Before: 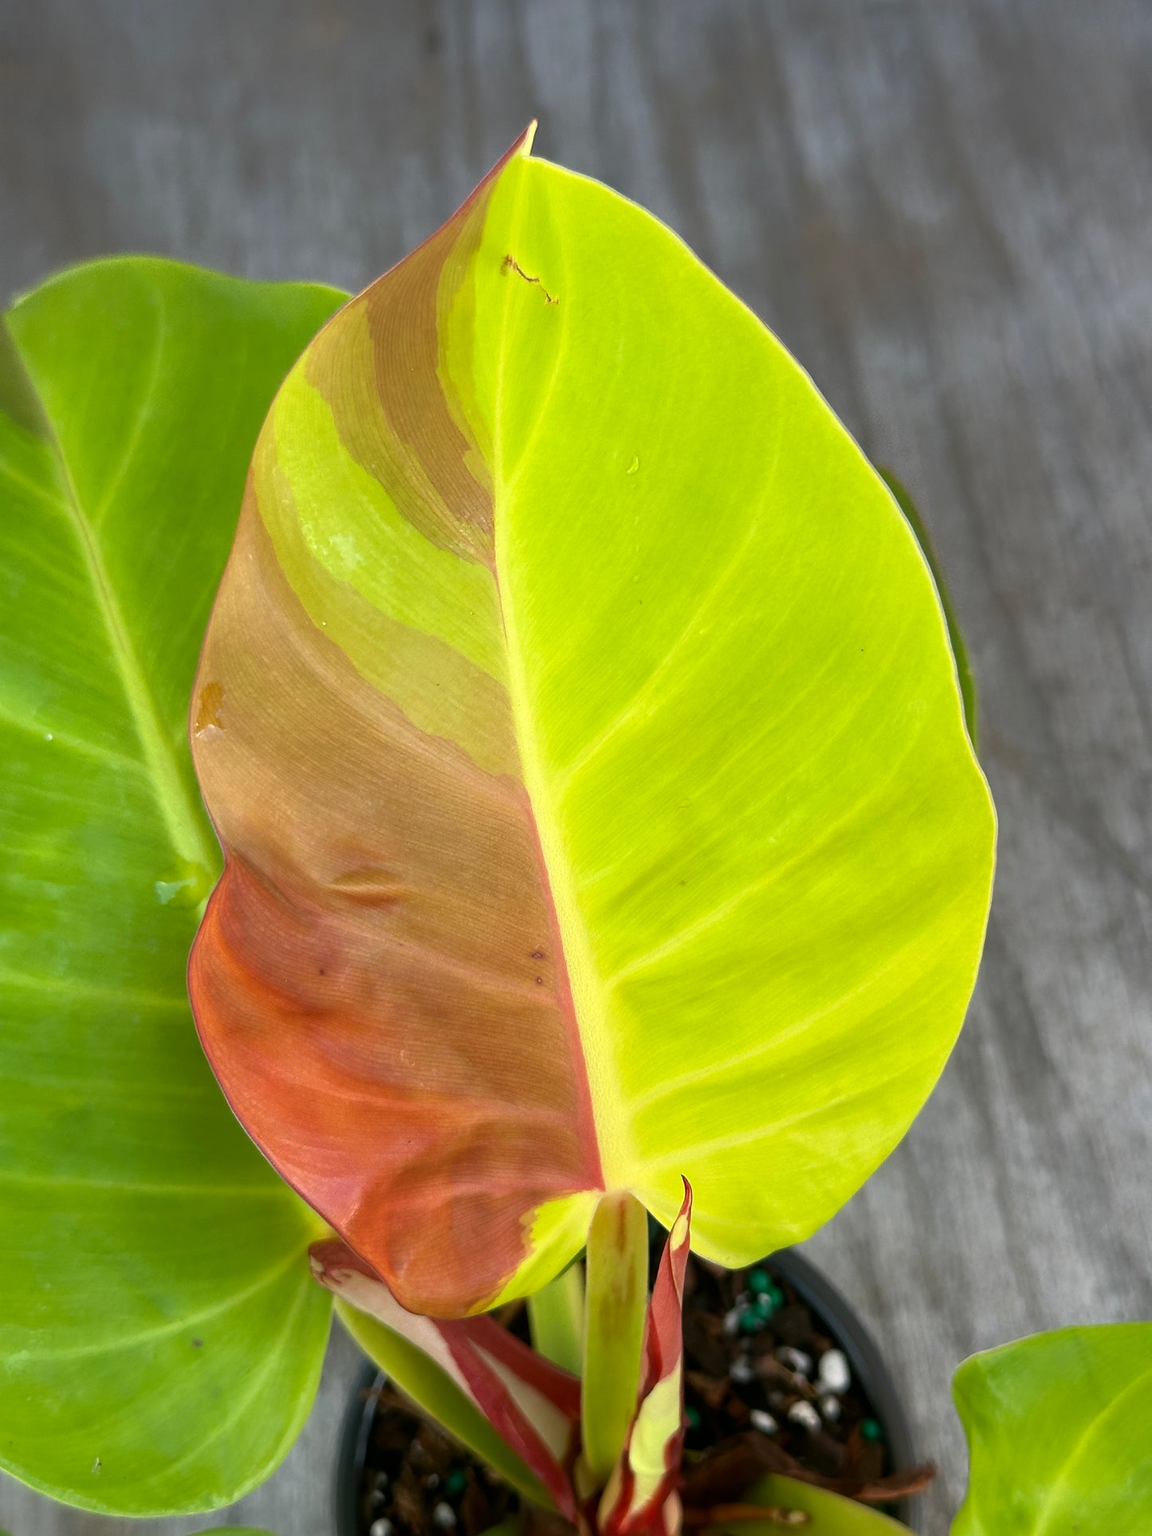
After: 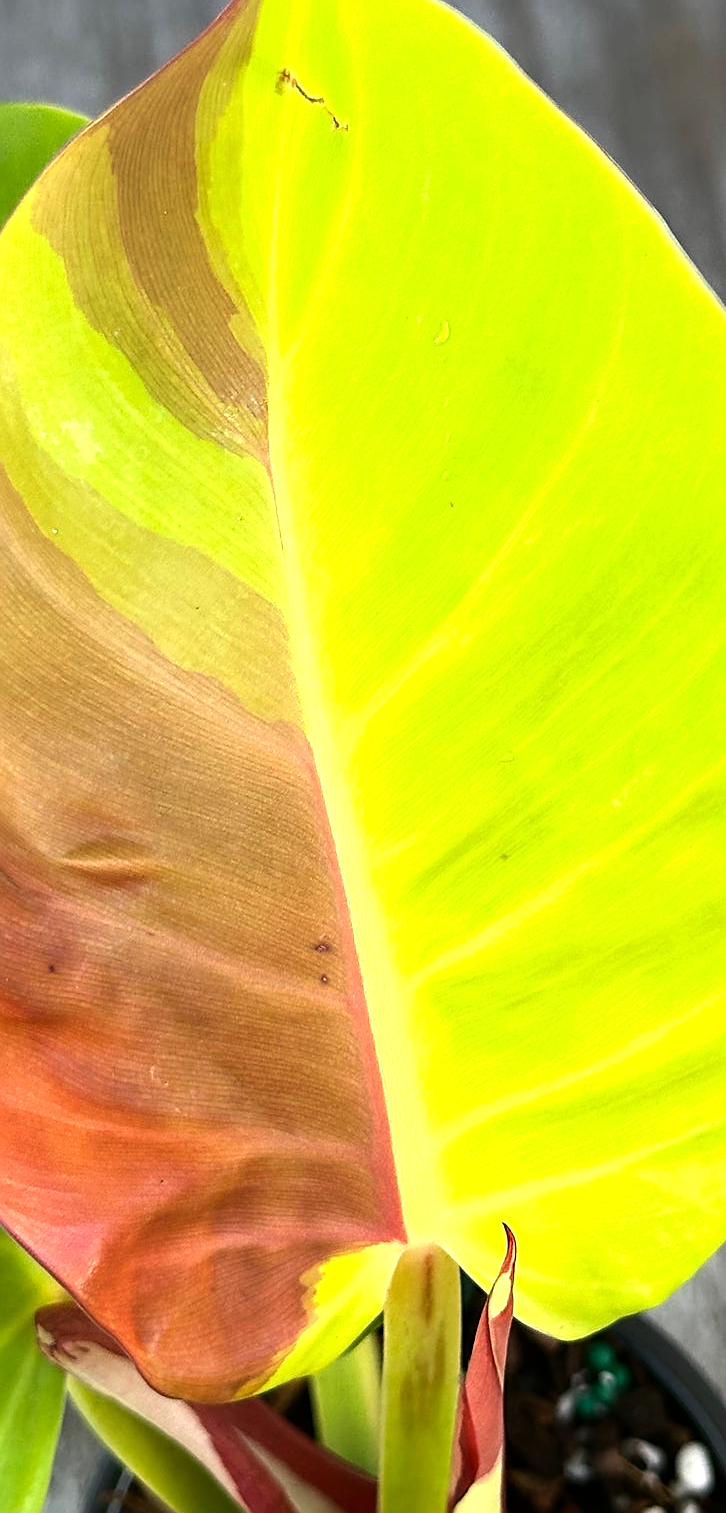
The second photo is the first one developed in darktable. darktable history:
sharpen: on, module defaults
tone equalizer: -8 EV -0.726 EV, -7 EV -0.715 EV, -6 EV -0.596 EV, -5 EV -0.392 EV, -3 EV 0.369 EV, -2 EV 0.6 EV, -1 EV 0.682 EV, +0 EV 0.764 EV, edges refinement/feathering 500, mask exposure compensation -1.57 EV, preserve details no
crop and rotate: angle 0.018°, left 24.372%, top 13.063%, right 25.396%, bottom 8.406%
